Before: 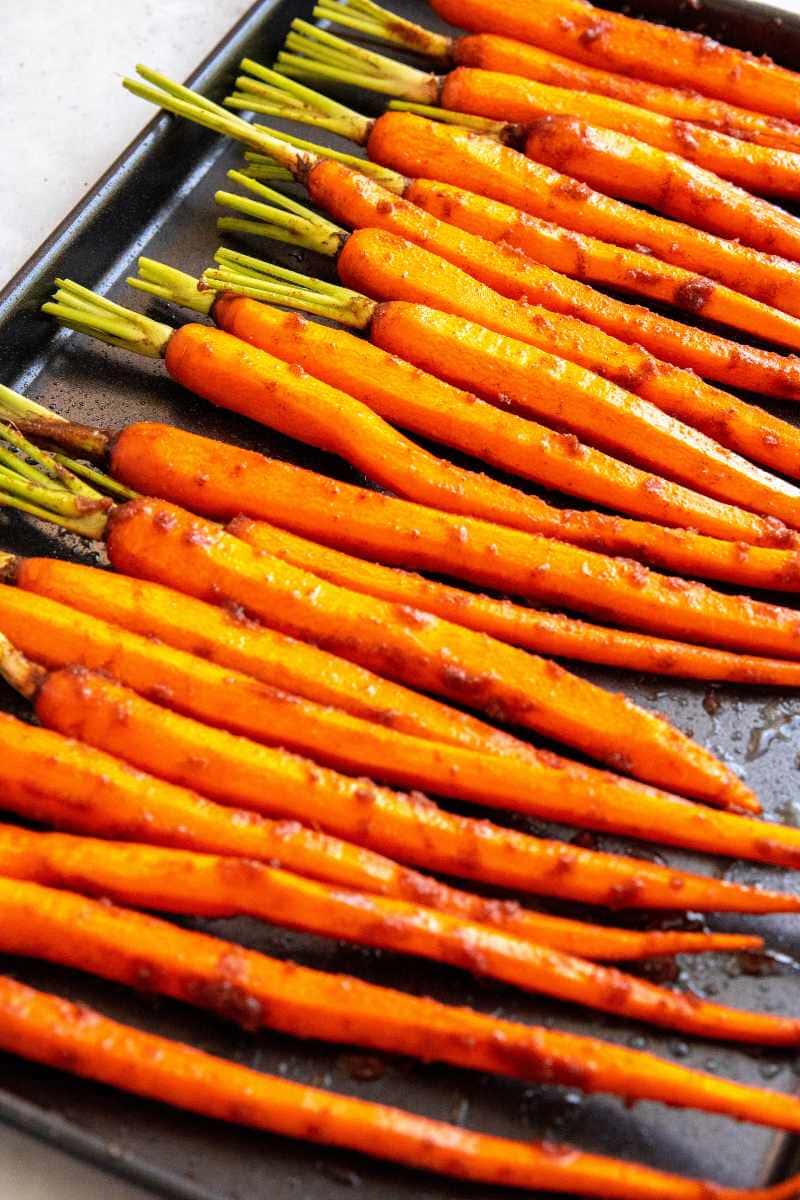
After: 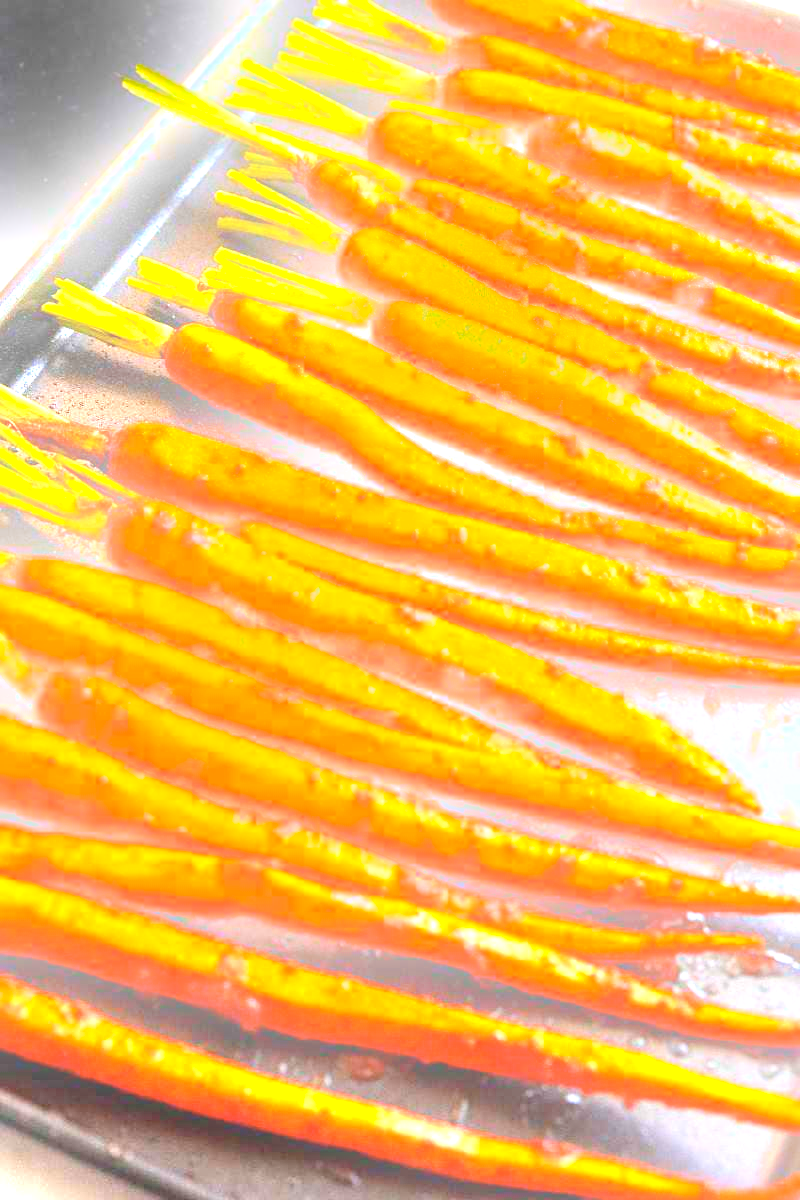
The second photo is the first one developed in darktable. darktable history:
bloom: size 16%, threshold 98%, strength 20%
sharpen: amount 0.2
exposure: exposure 2.04 EV, compensate highlight preservation false
